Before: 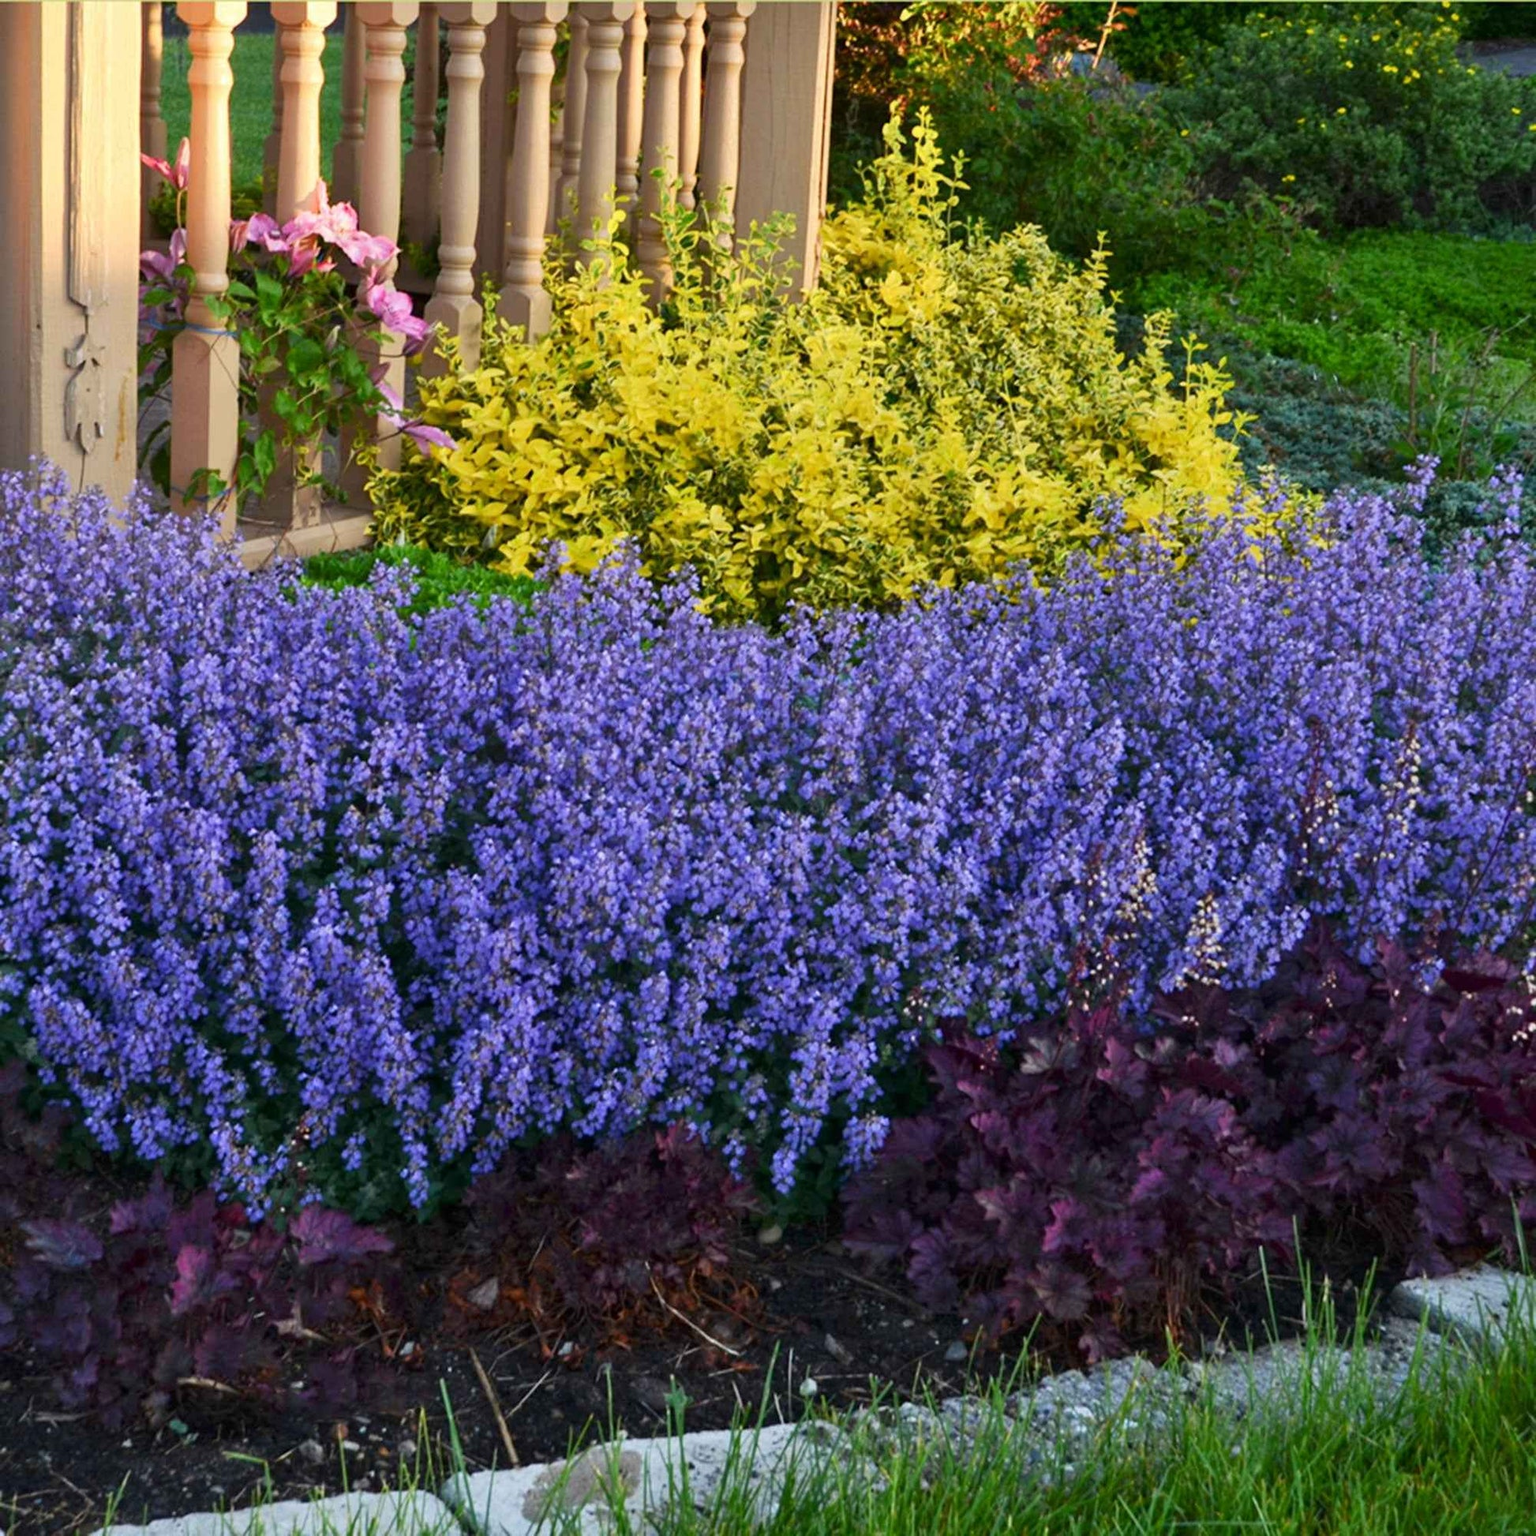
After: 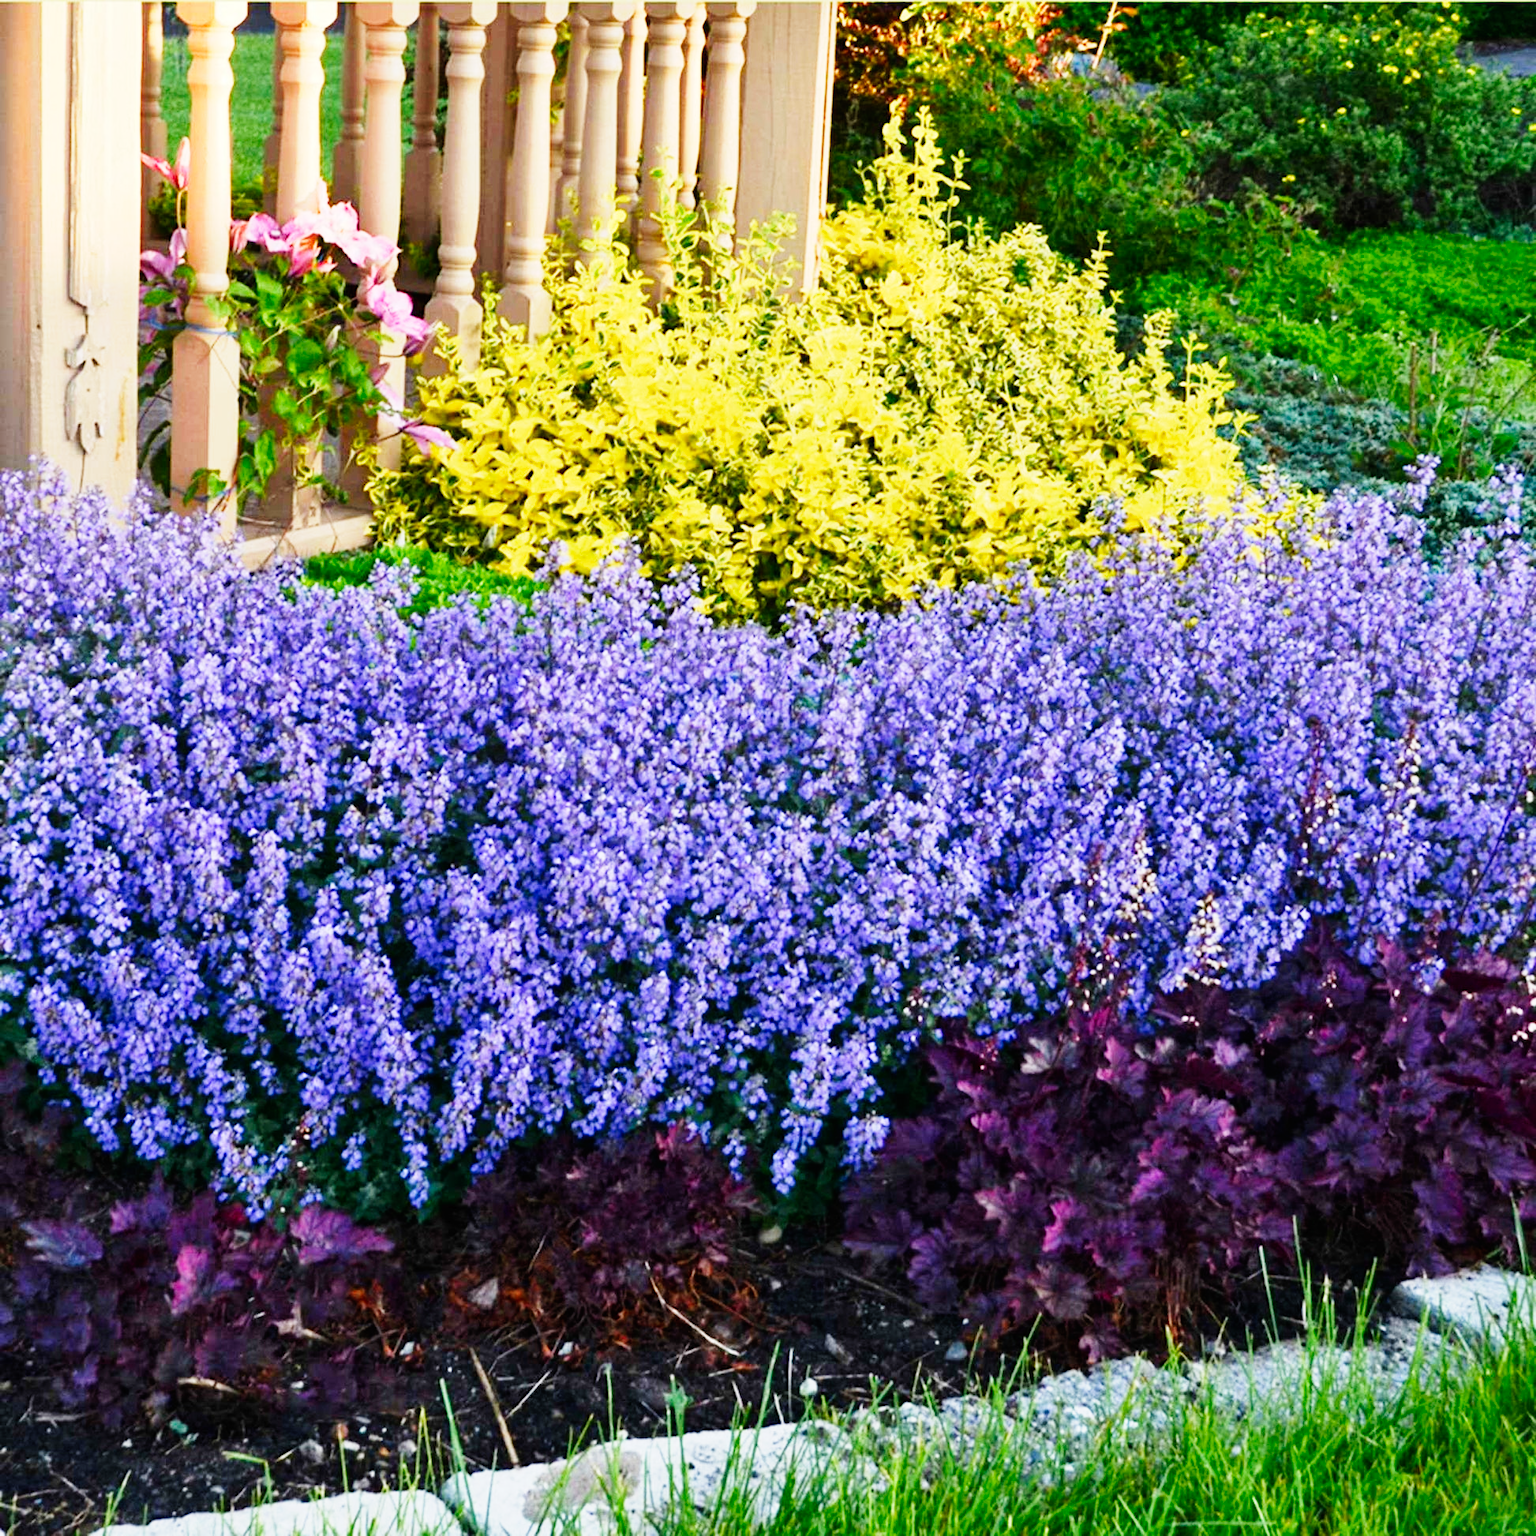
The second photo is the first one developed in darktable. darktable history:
base curve: curves: ch0 [(0, 0) (0, 0.001) (0.001, 0.001) (0.004, 0.002) (0.007, 0.004) (0.015, 0.013) (0.033, 0.045) (0.052, 0.096) (0.075, 0.17) (0.099, 0.241) (0.163, 0.42) (0.219, 0.55) (0.259, 0.616) (0.327, 0.722) (0.365, 0.765) (0.522, 0.873) (0.547, 0.881) (0.689, 0.919) (0.826, 0.952) (1, 1)], preserve colors none
tone equalizer: on, module defaults
